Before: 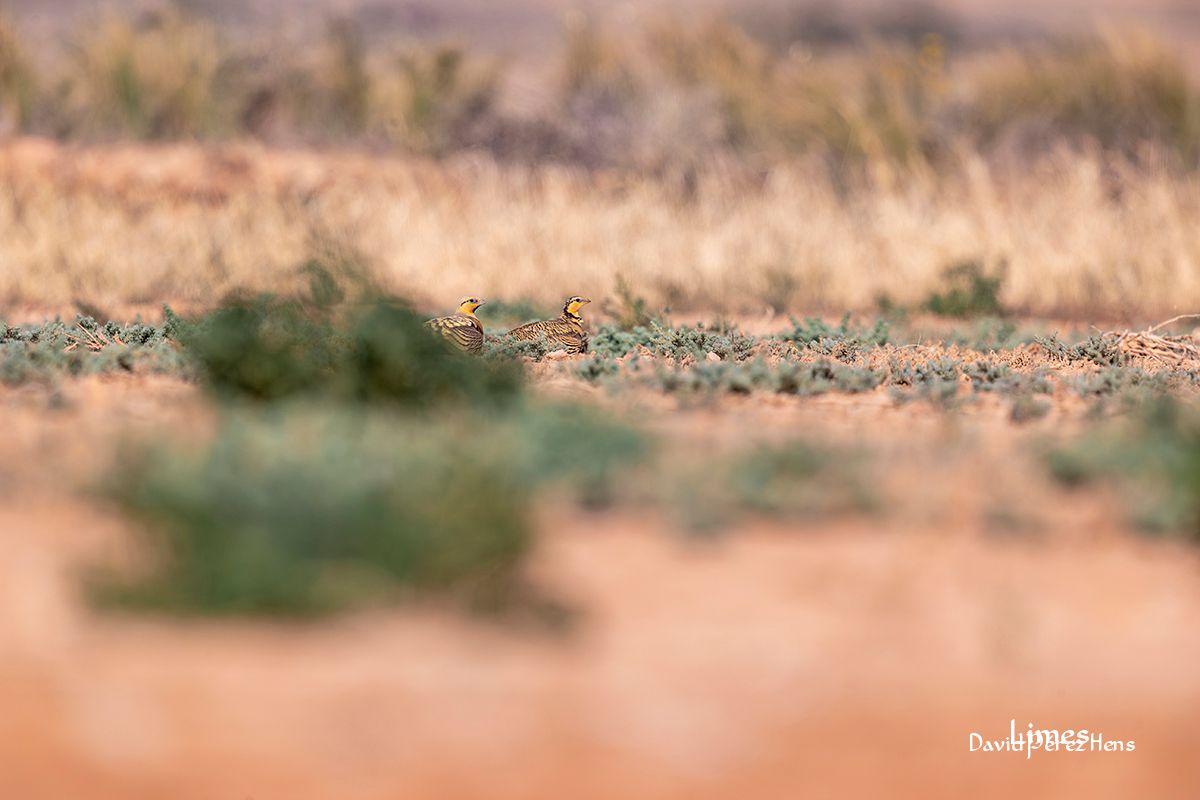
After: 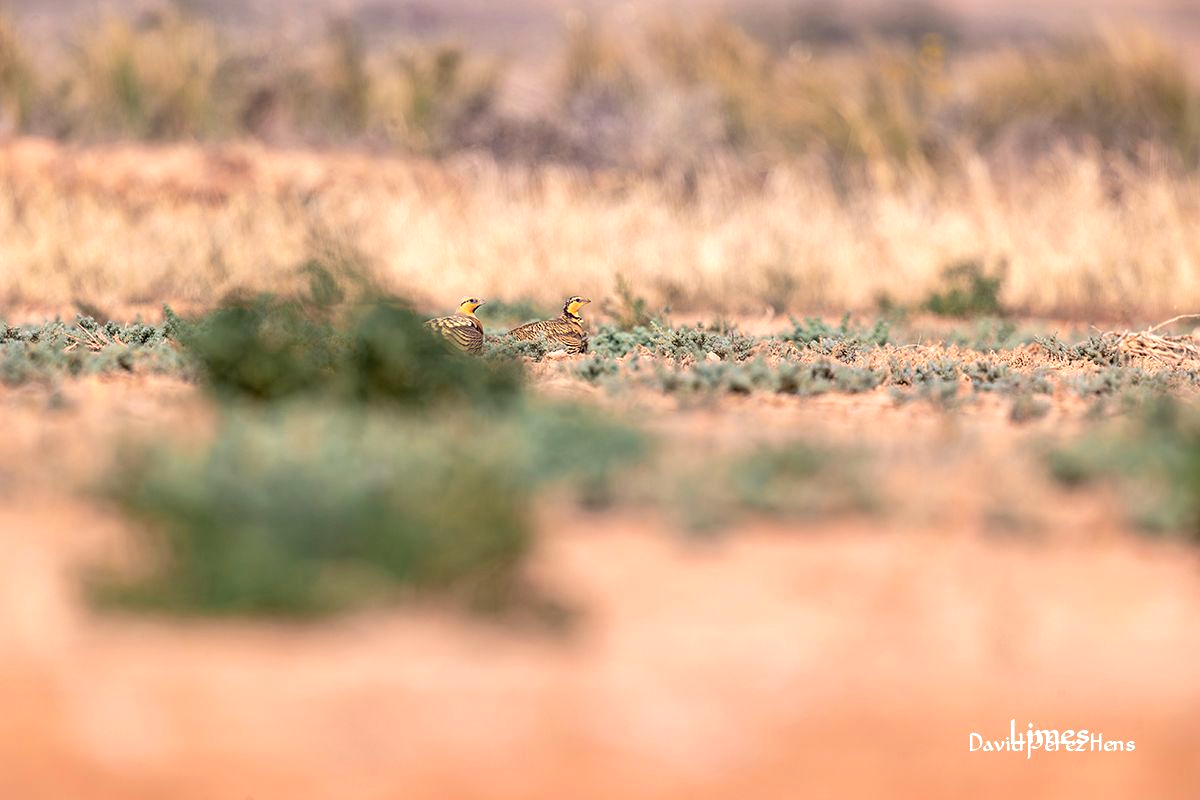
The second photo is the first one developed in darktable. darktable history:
exposure: exposure 0.374 EV, compensate highlight preservation false
color calibration: x 0.343, y 0.357, temperature 5108.56 K
